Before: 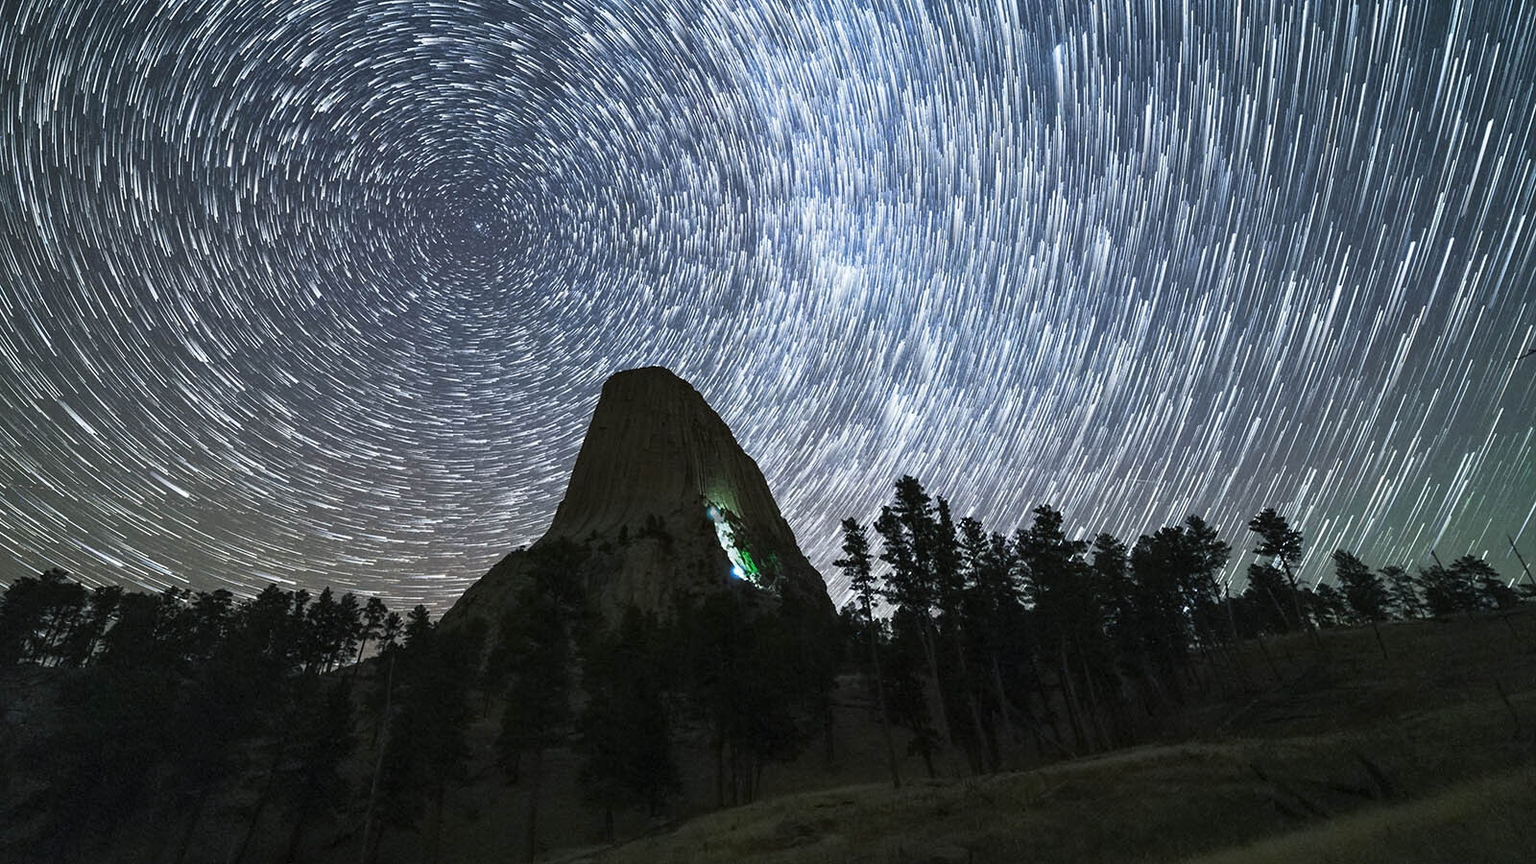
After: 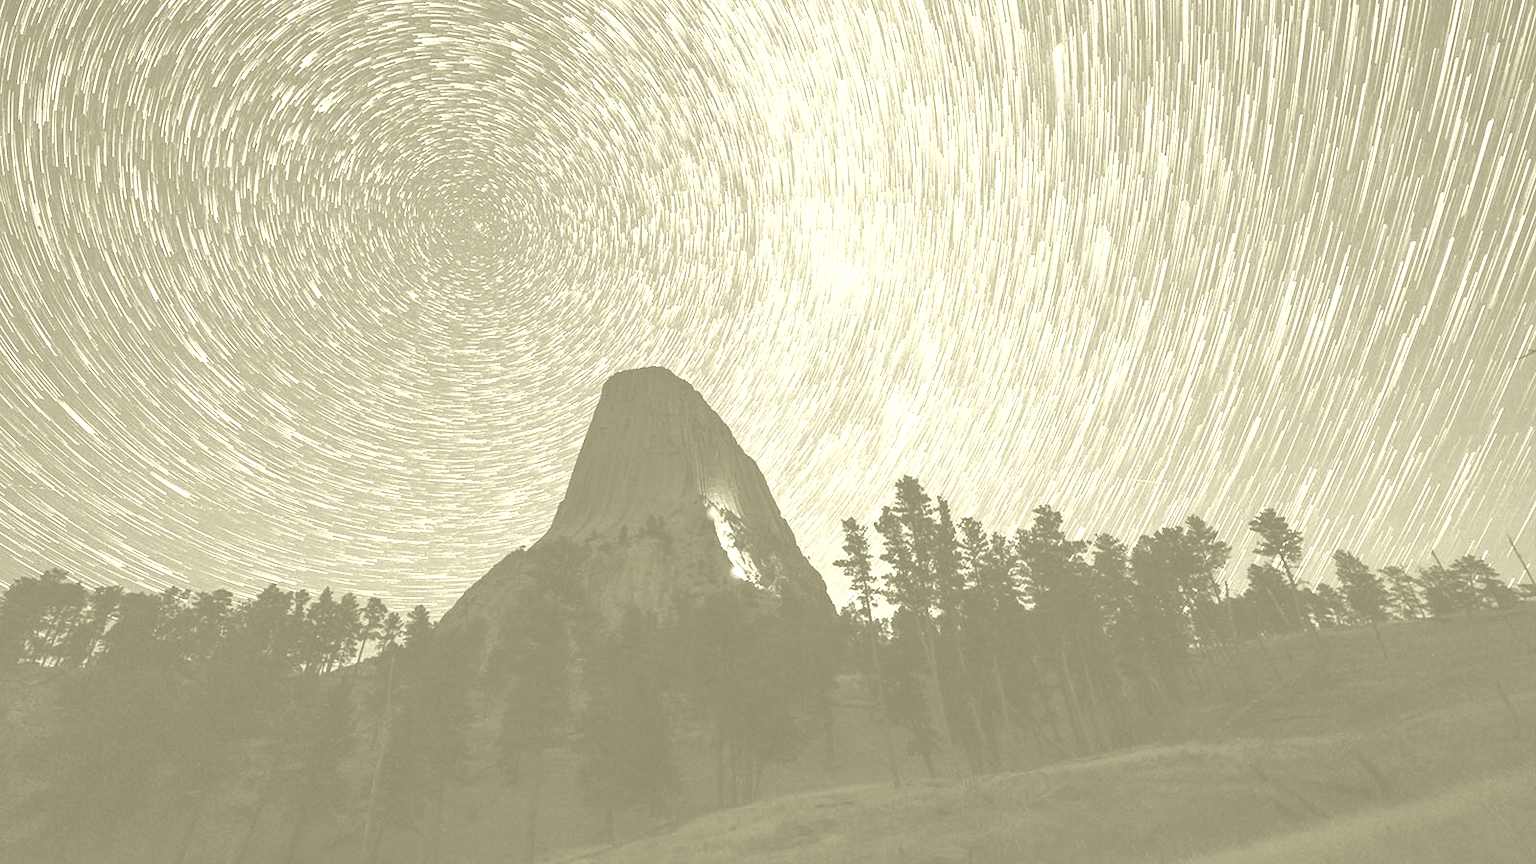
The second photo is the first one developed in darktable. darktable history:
contrast brightness saturation: contrast 0.24, brightness 0.09
white balance: red 1.009, blue 0.985
color contrast: green-magenta contrast 0.85, blue-yellow contrast 1.25, unbound 0
colorize: hue 43.2°, saturation 40%, version 1
exposure: black level correction 0, exposure 0.68 EV, compensate exposure bias true, compensate highlight preservation false
